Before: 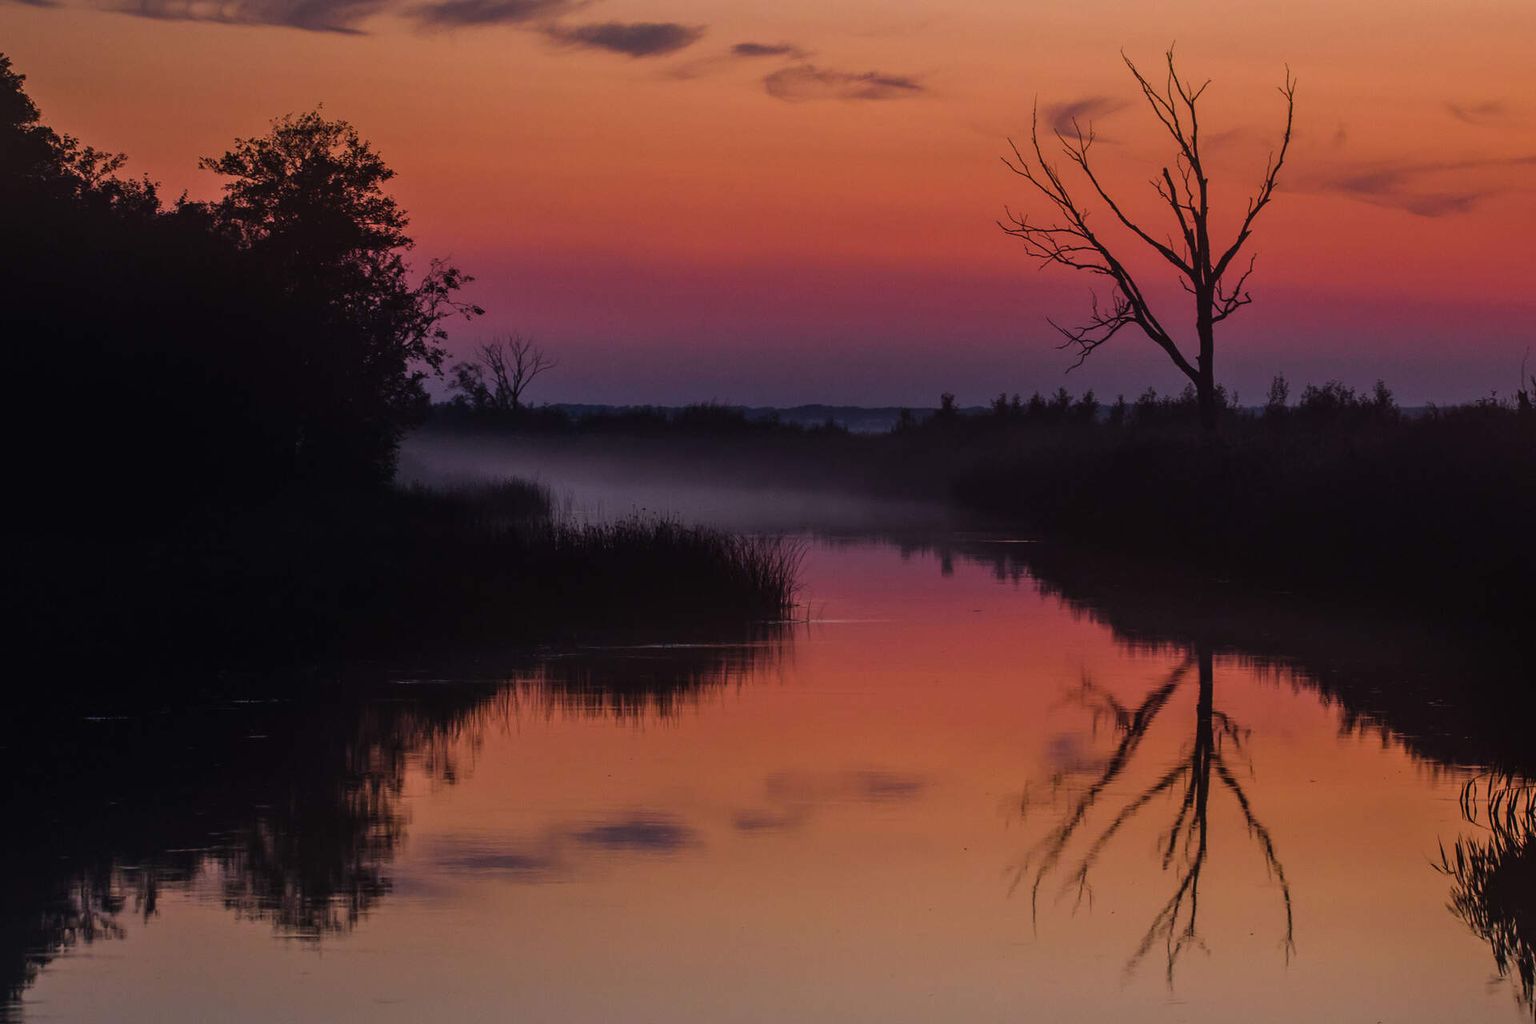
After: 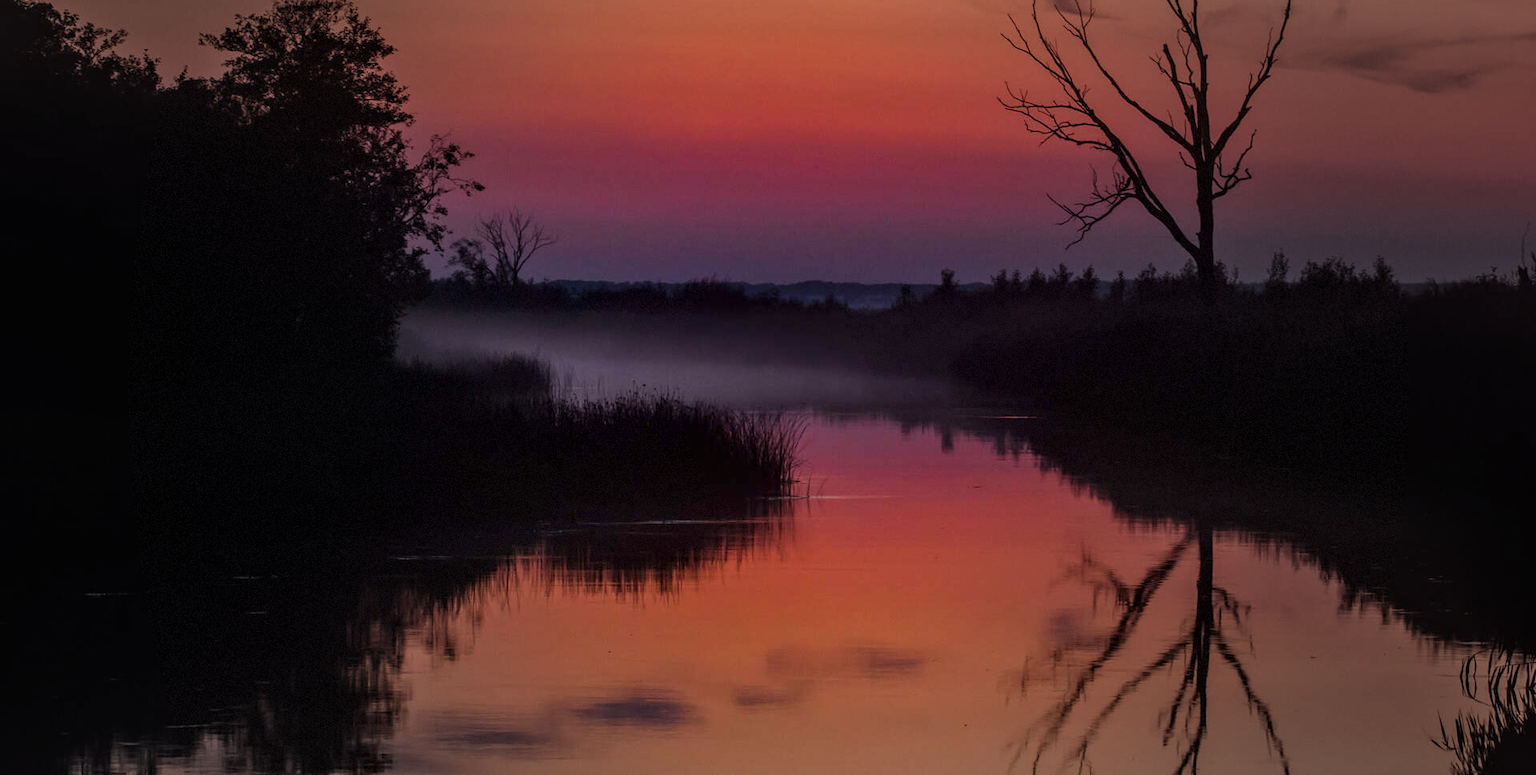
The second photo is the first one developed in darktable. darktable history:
contrast brightness saturation: saturation 0.176
crop and rotate: top 12.112%, bottom 12.175%
vignetting: fall-off start 16.46%, fall-off radius 100.61%, width/height ratio 0.712, dithering 8-bit output
local contrast: on, module defaults
